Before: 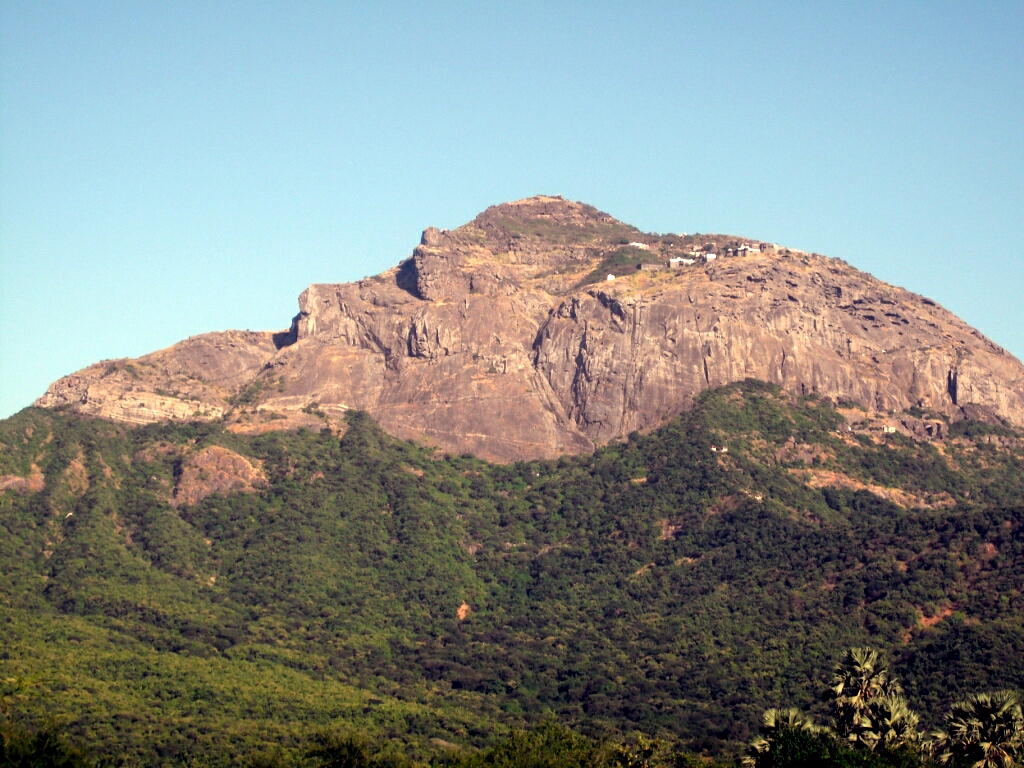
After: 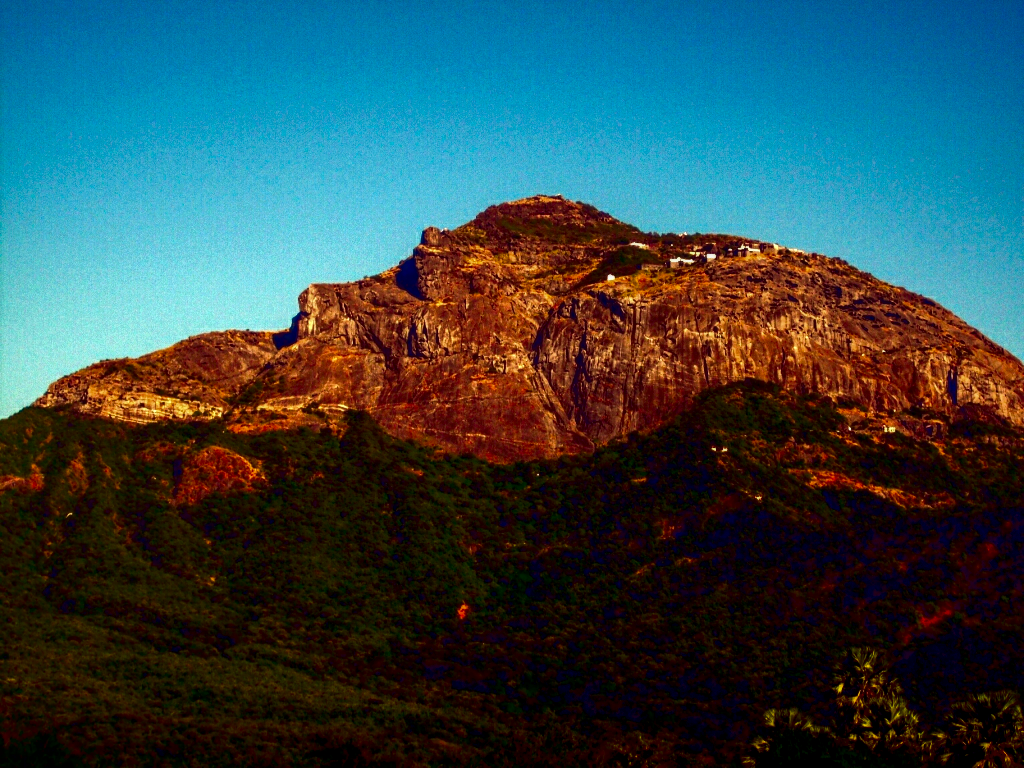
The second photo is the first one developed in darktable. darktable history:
haze removal: compatibility mode true, adaptive false
local contrast: detail 130%
contrast brightness saturation: brightness -0.995, saturation 0.993
